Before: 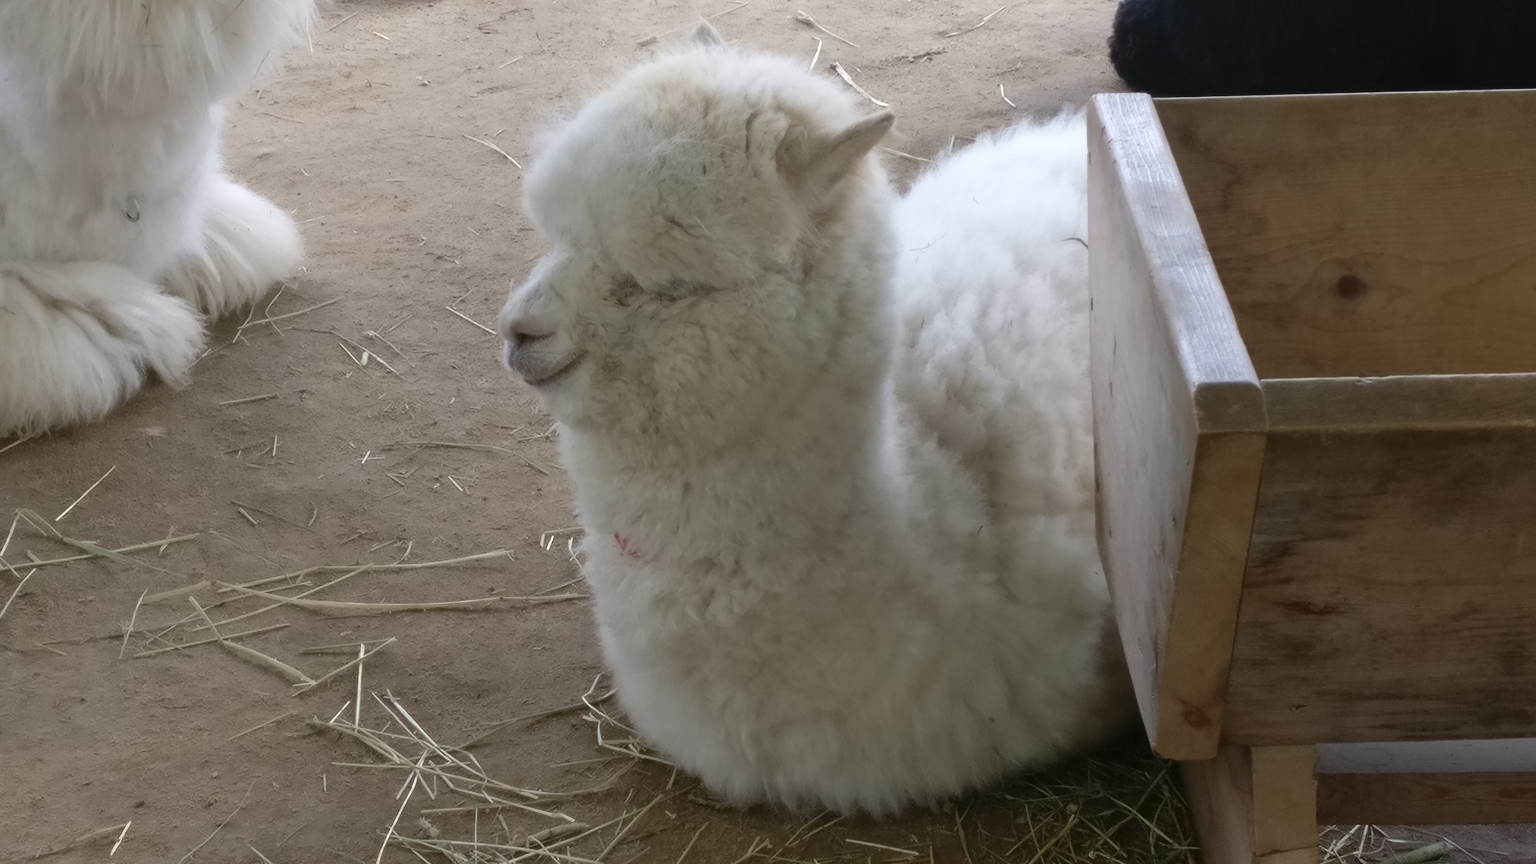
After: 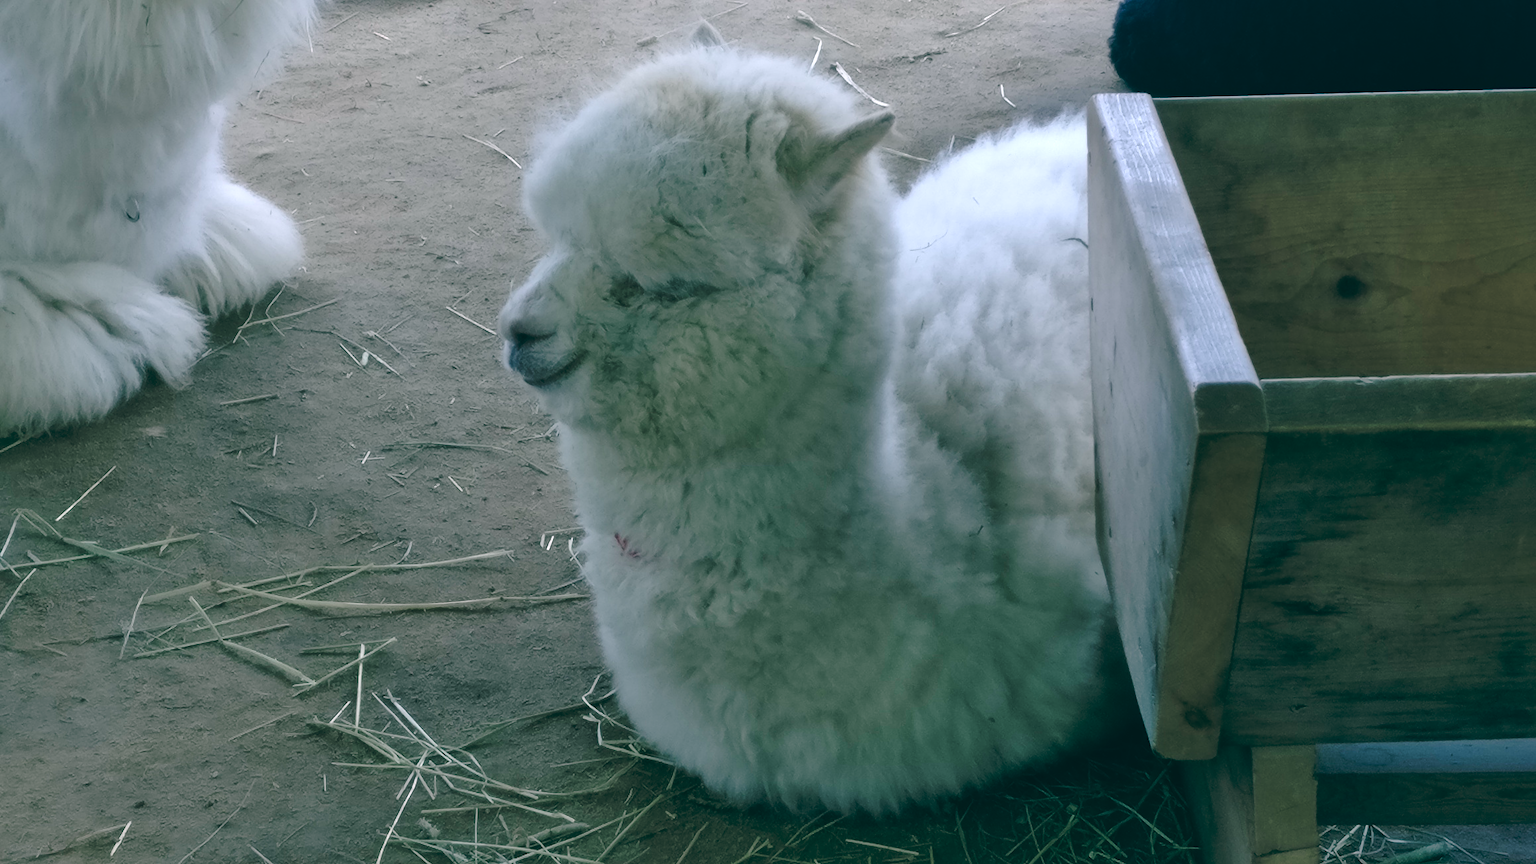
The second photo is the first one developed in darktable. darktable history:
shadows and highlights: on, module defaults
base curve: curves: ch0 [(0, 0) (0.073, 0.04) (0.157, 0.139) (0.492, 0.492) (0.758, 0.758) (1, 1)], preserve colors none
color calibration: x 0.38, y 0.391, temperature 4086.74 K
color balance: lift [1.005, 0.99, 1.007, 1.01], gamma [1, 0.979, 1.011, 1.021], gain [0.923, 1.098, 1.025, 0.902], input saturation 90.45%, contrast 7.73%, output saturation 105.91%
